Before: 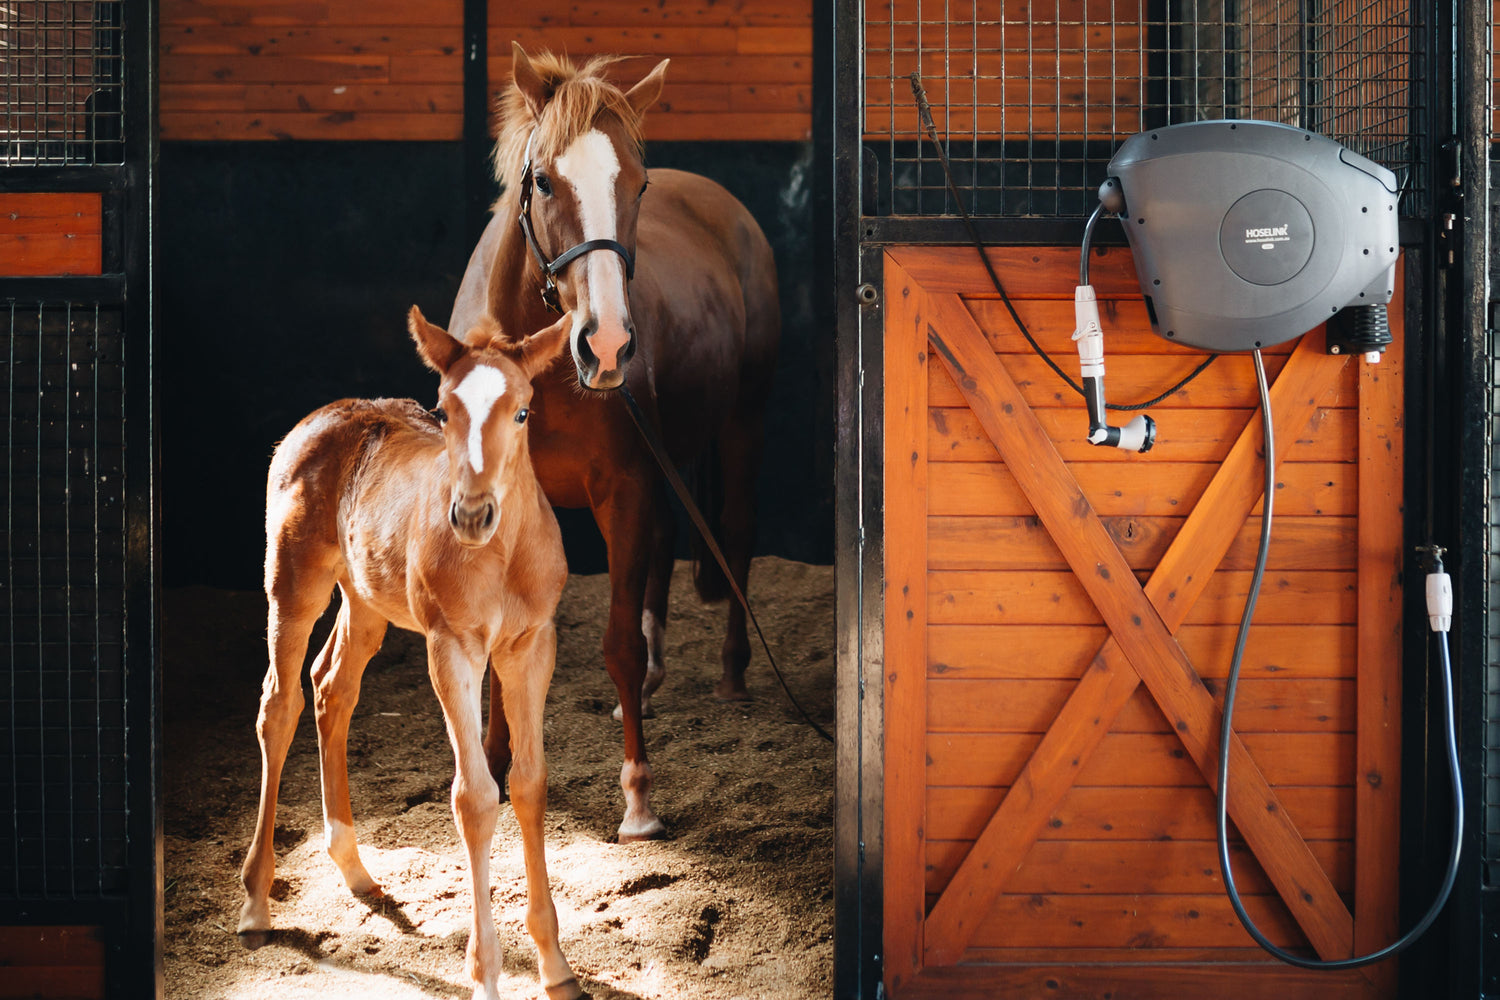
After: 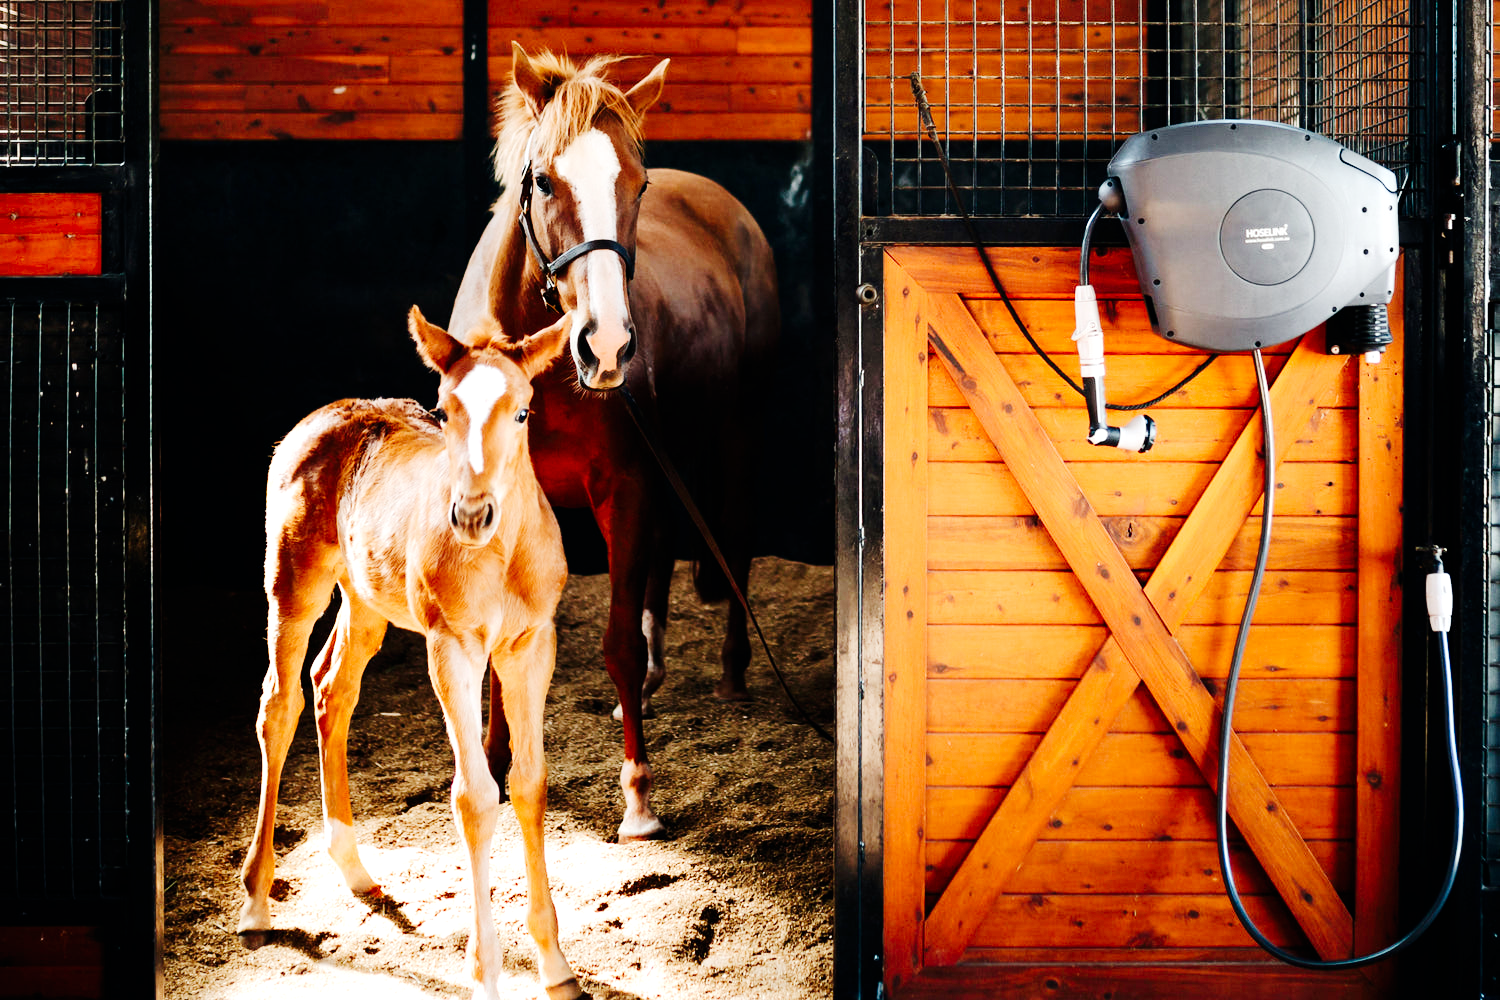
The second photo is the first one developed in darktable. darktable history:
tone curve: curves: ch0 [(0, 0) (0.004, 0) (0.133, 0.071) (0.341, 0.453) (0.839, 0.922) (1, 1)], preserve colors none
tone equalizer: -8 EV -0.449 EV, -7 EV -0.382 EV, -6 EV -0.348 EV, -5 EV -0.237 EV, -3 EV 0.211 EV, -2 EV 0.36 EV, -1 EV 0.411 EV, +0 EV 0.388 EV, edges refinement/feathering 500, mask exposure compensation -1.57 EV, preserve details no
